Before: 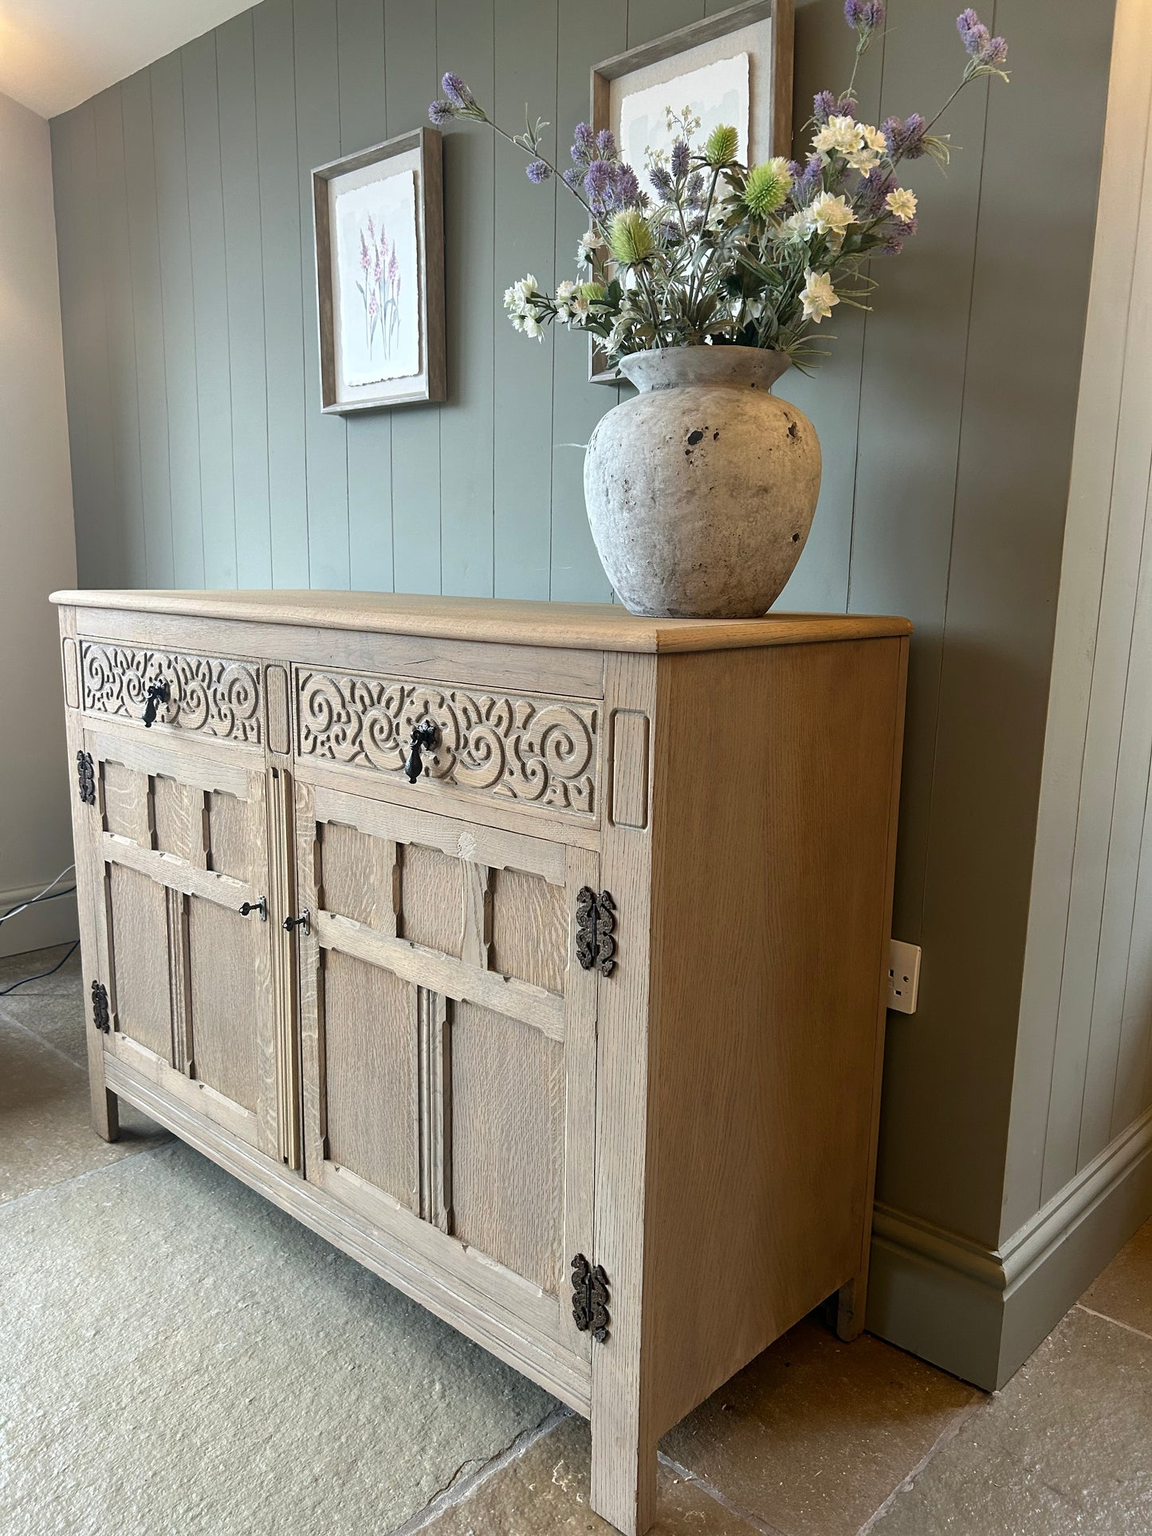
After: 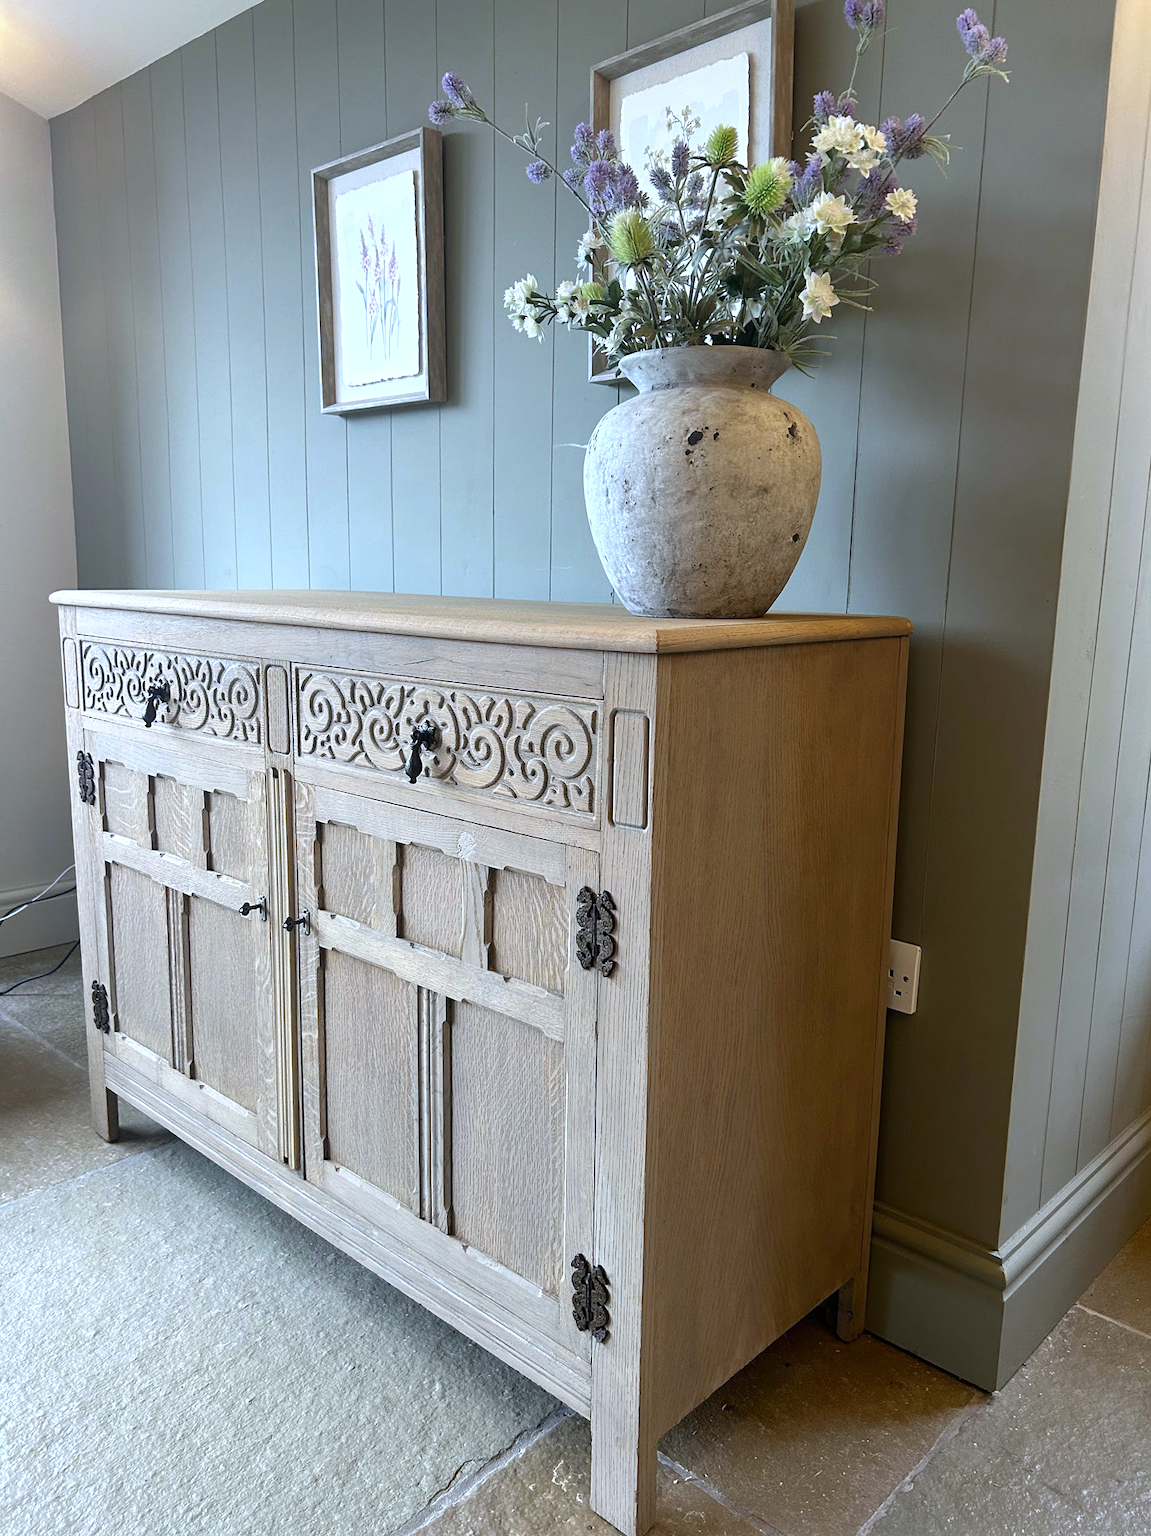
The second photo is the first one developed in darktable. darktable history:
white balance: red 0.931, blue 1.11
exposure: exposure 0.2 EV, compensate highlight preservation false
